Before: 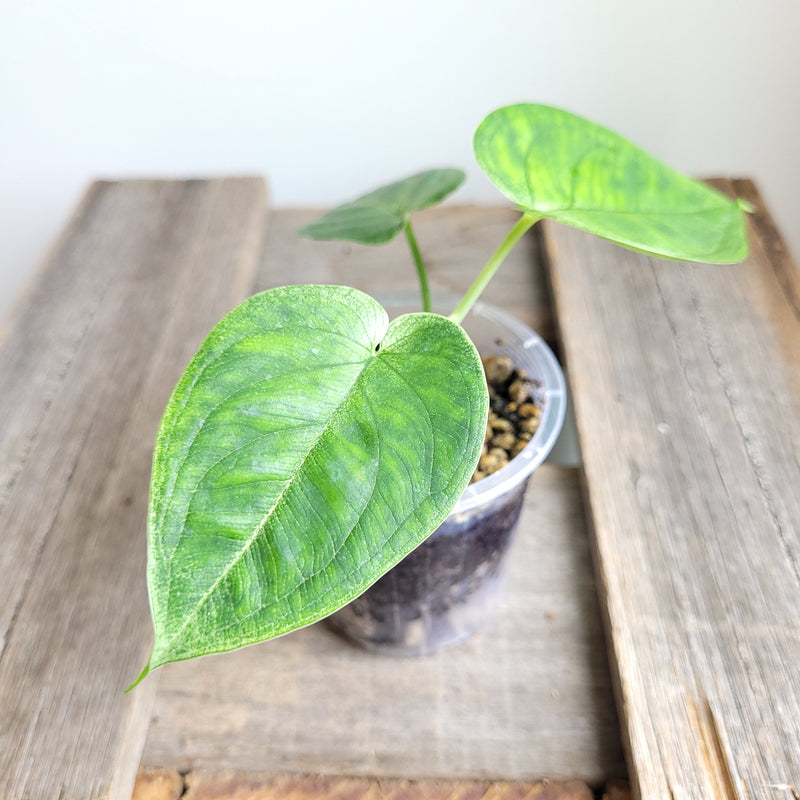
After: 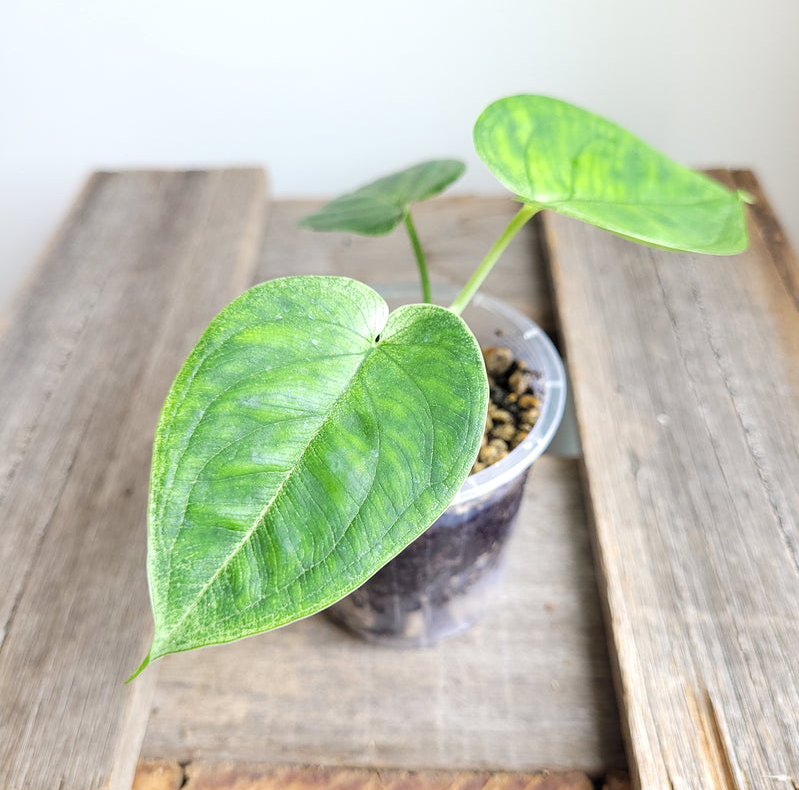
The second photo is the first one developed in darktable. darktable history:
crop: top 1.206%, right 0.06%
